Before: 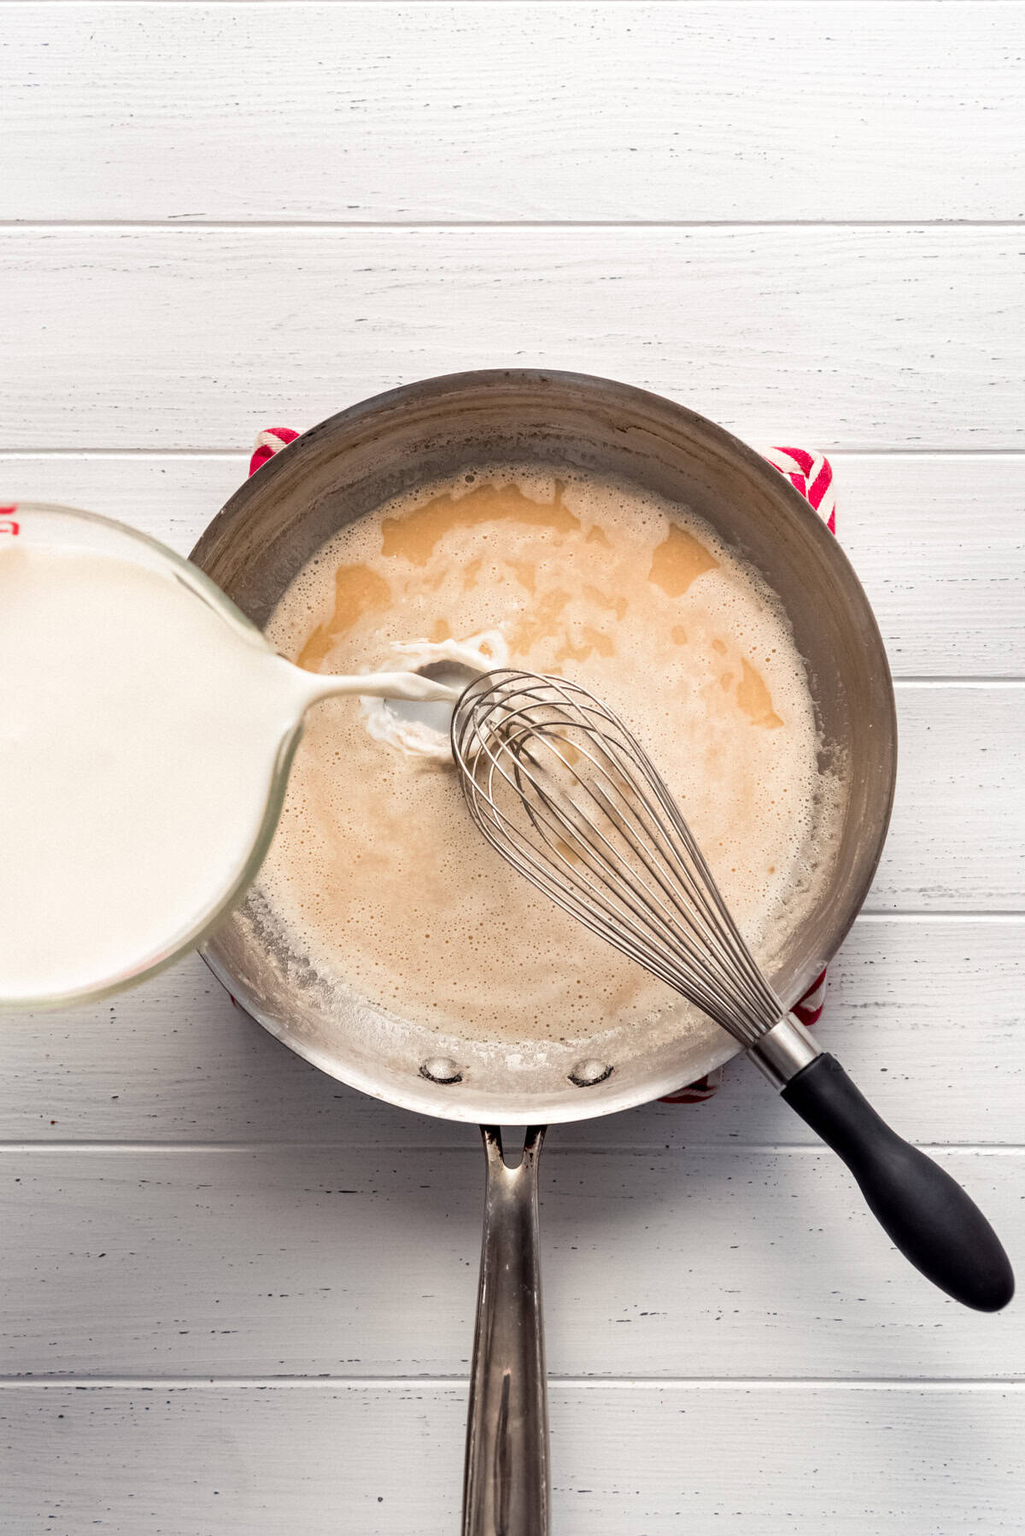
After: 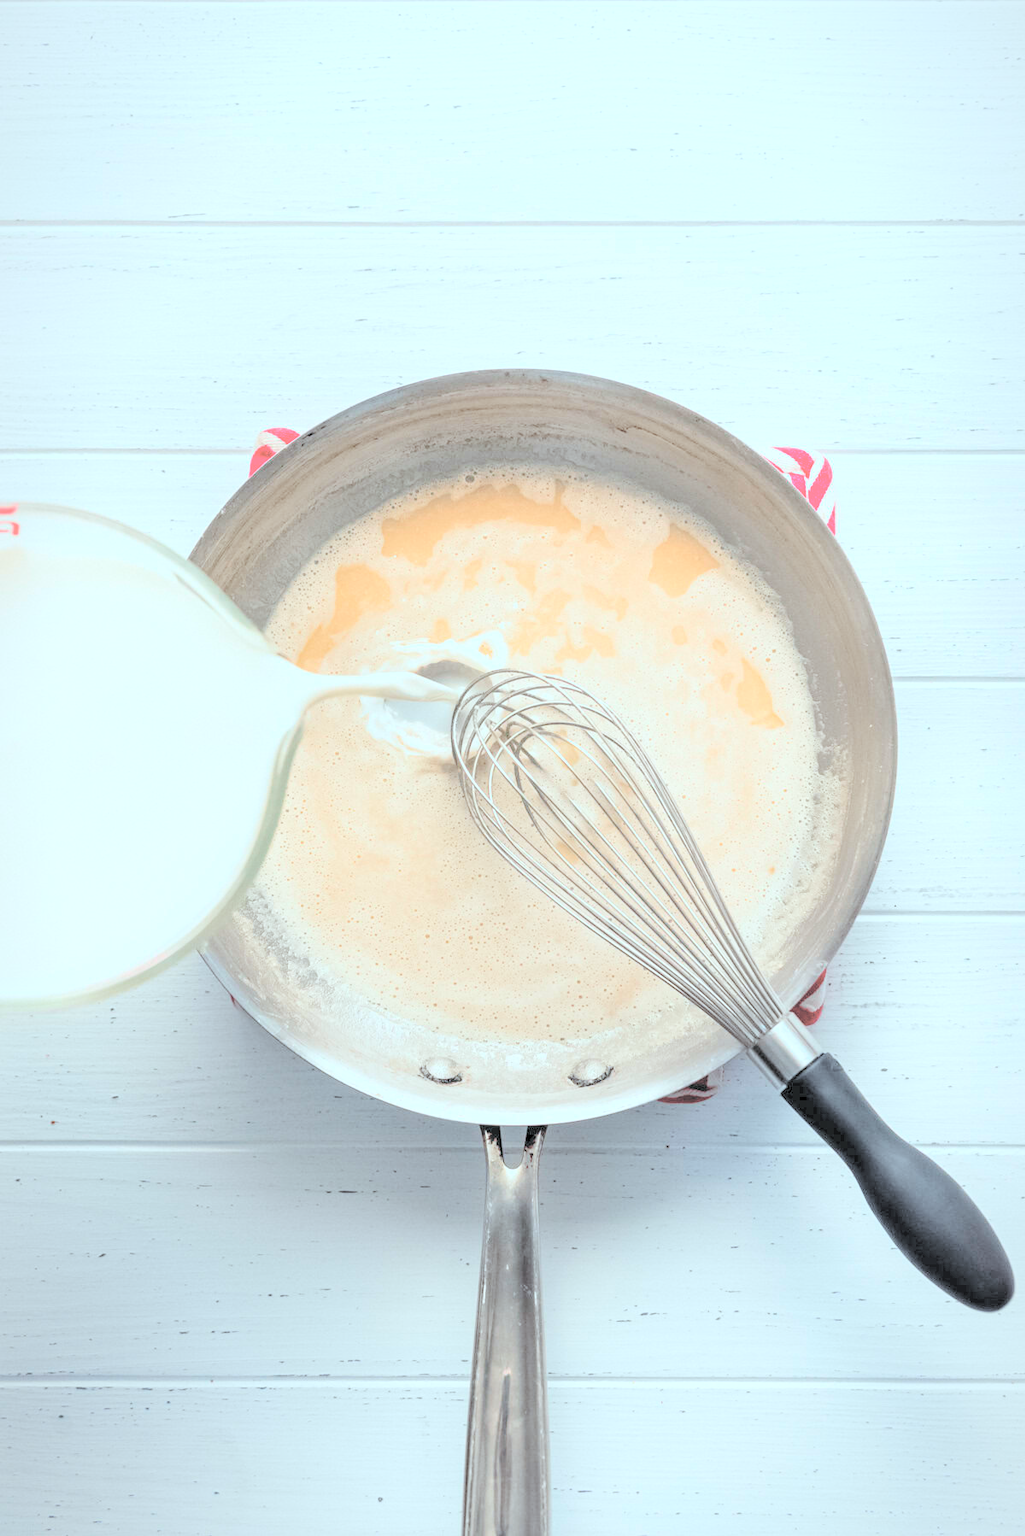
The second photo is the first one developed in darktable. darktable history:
contrast brightness saturation: brightness 0.983
color correction: highlights a* -10.16, highlights b* -10.45
vignetting: fall-off start 96.8%, fall-off radius 99.49%, brightness -0.328, width/height ratio 0.612
